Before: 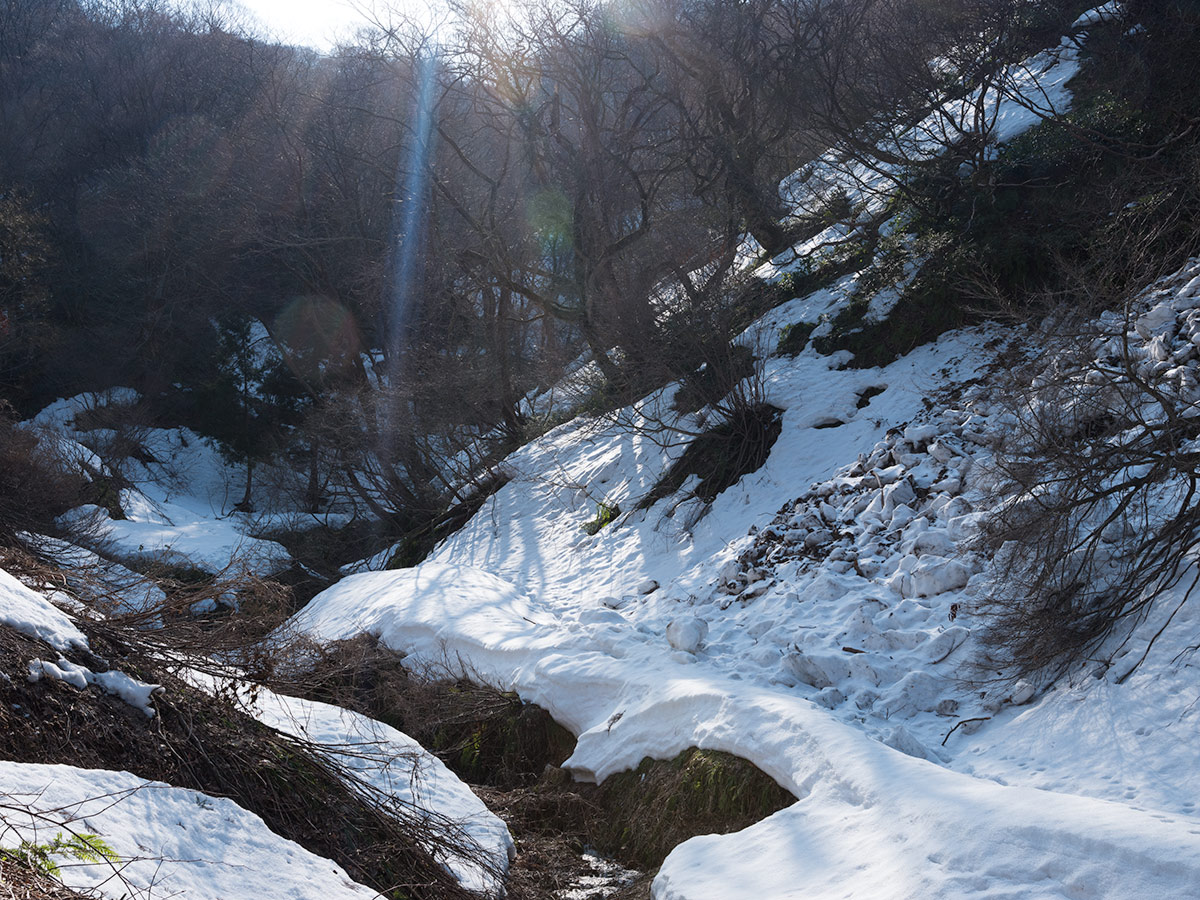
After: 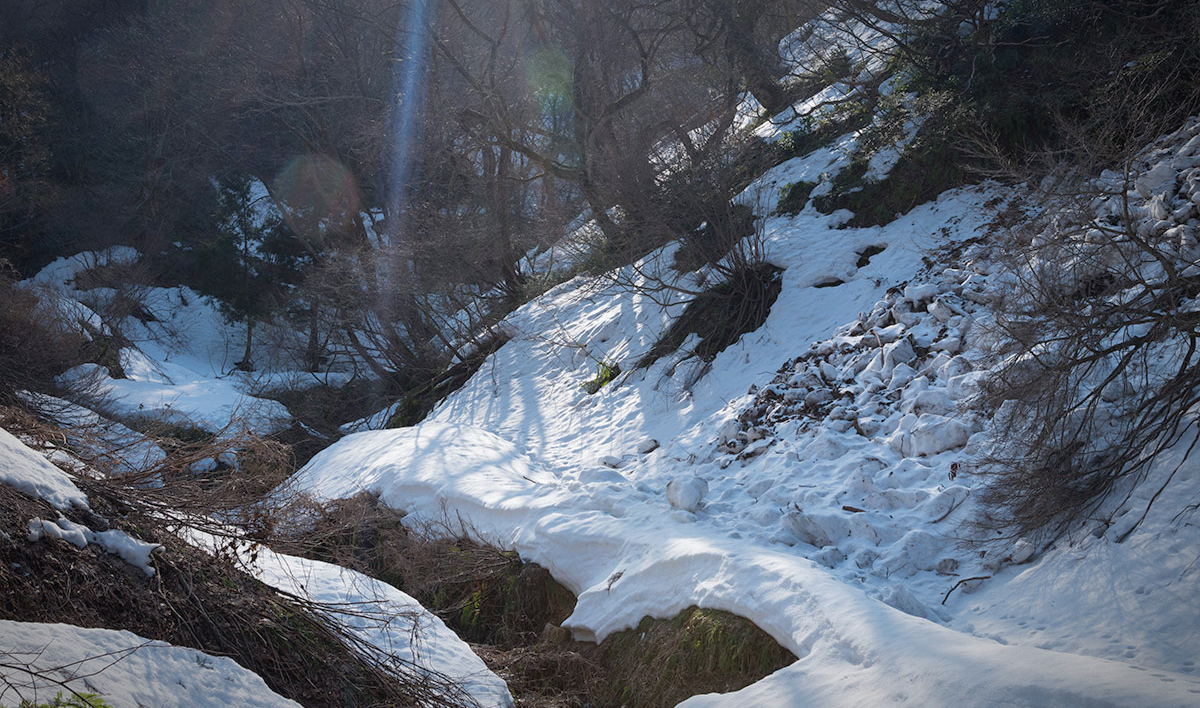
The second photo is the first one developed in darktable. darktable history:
tone curve: curves: ch0 [(0, 0) (0.003, 0.003) (0.011, 0.011) (0.025, 0.026) (0.044, 0.046) (0.069, 0.071) (0.1, 0.103) (0.136, 0.14) (0.177, 0.183) (0.224, 0.231) (0.277, 0.286) (0.335, 0.346) (0.399, 0.412) (0.468, 0.483) (0.543, 0.56) (0.623, 0.643) (0.709, 0.732) (0.801, 0.826) (0.898, 0.917) (1, 1)], preserve colors none
shadows and highlights: on, module defaults
crop and rotate: top 15.774%, bottom 5.506%
vignetting: fall-off start 70.97%, brightness -0.584, saturation -0.118, width/height ratio 1.333
